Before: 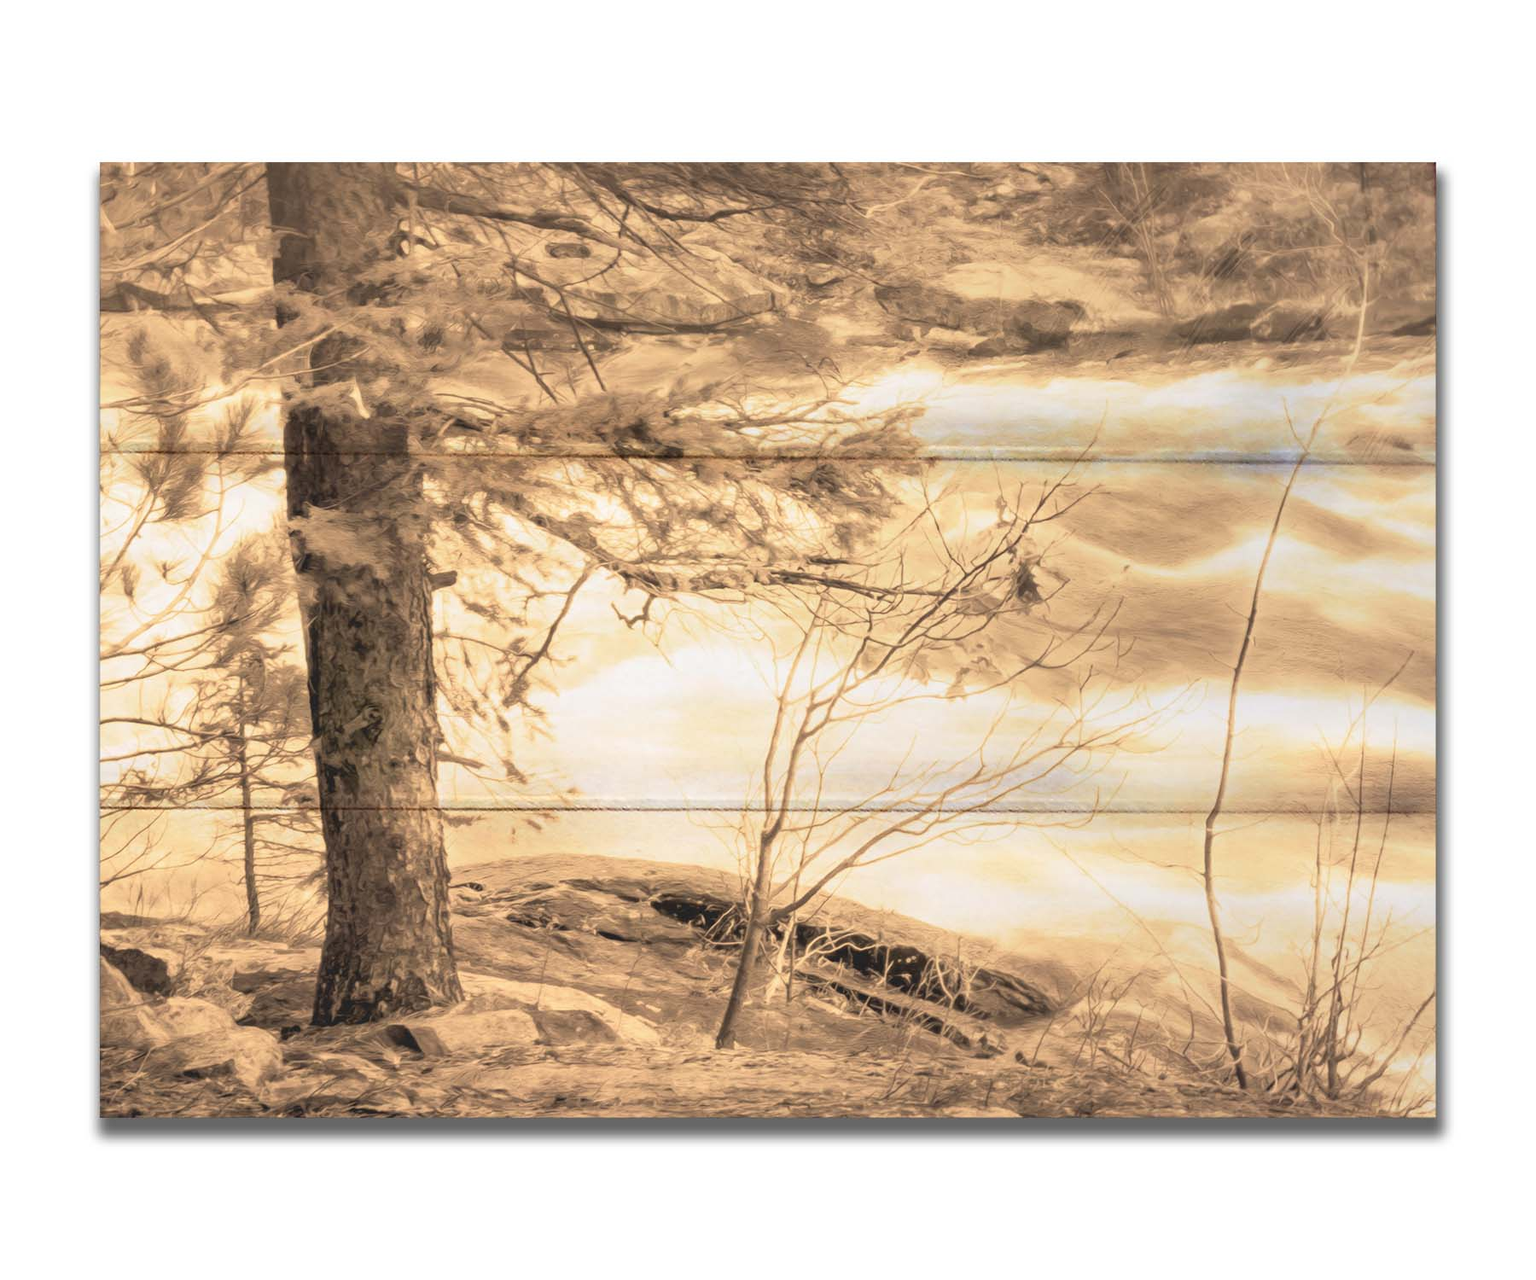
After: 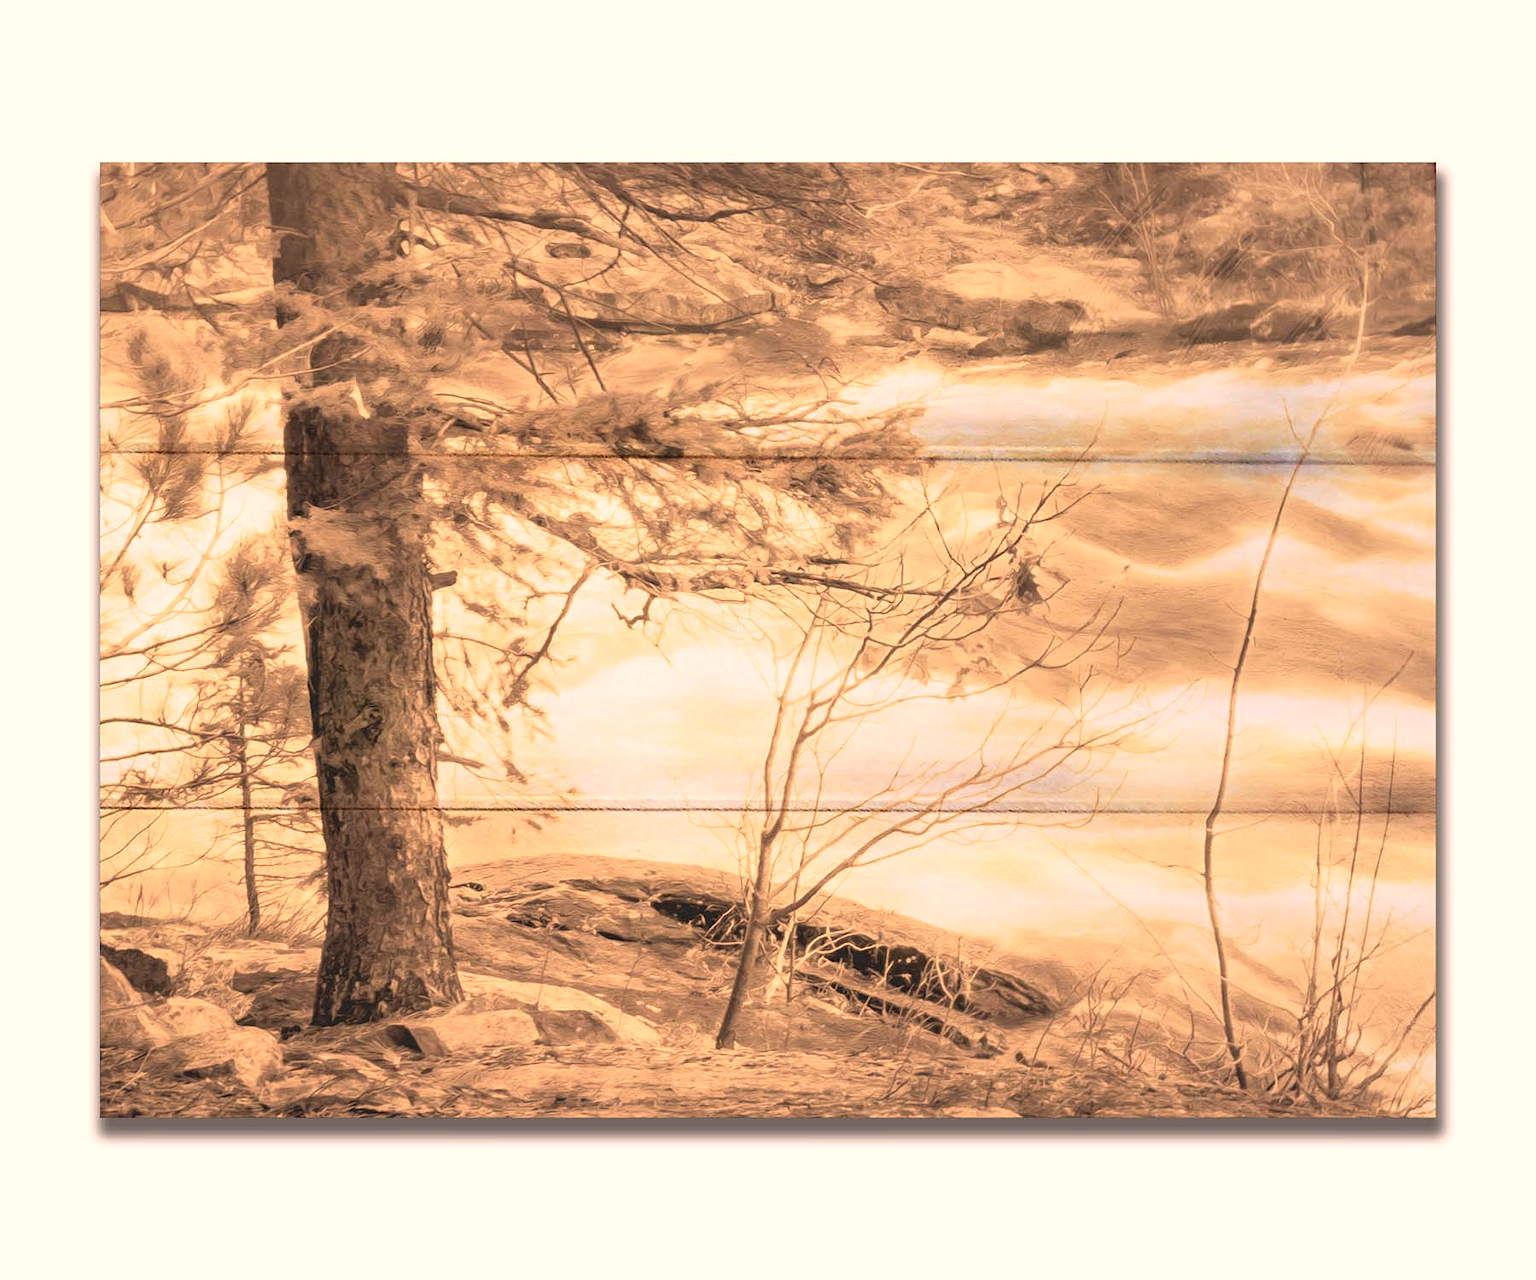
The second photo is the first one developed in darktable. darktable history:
white balance: red 1.127, blue 0.943
sharpen: radius 1.272, amount 0.305, threshold 0
tone equalizer: on, module defaults
